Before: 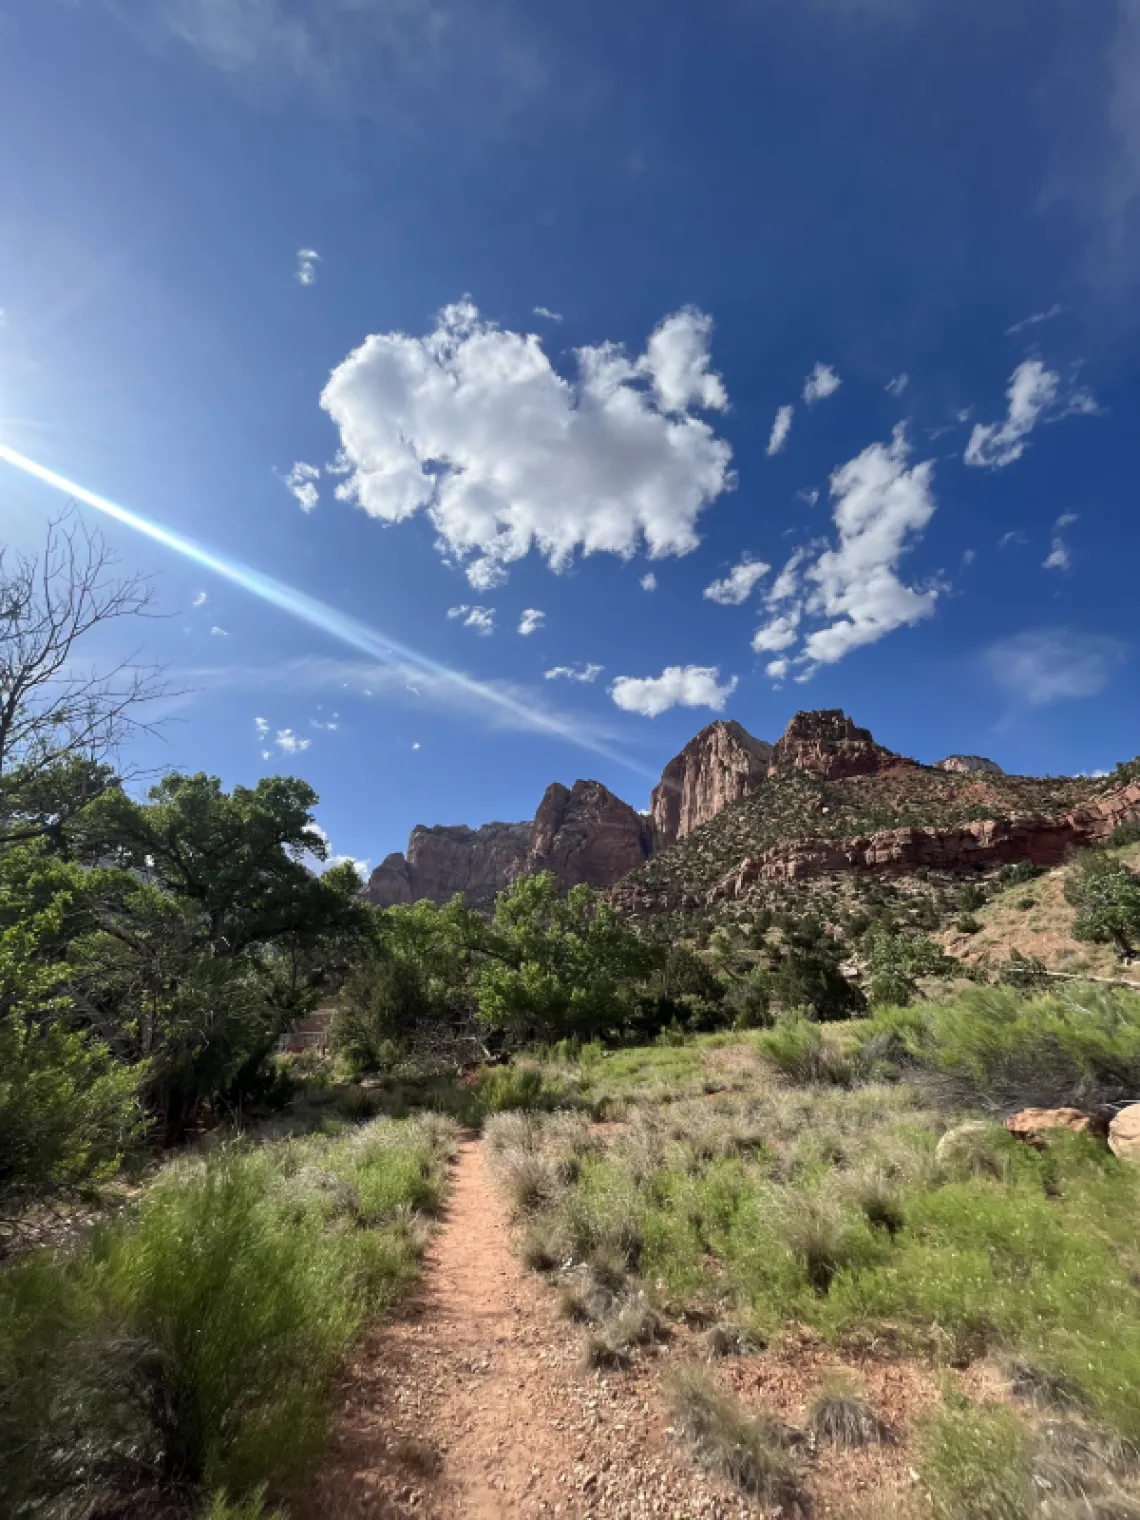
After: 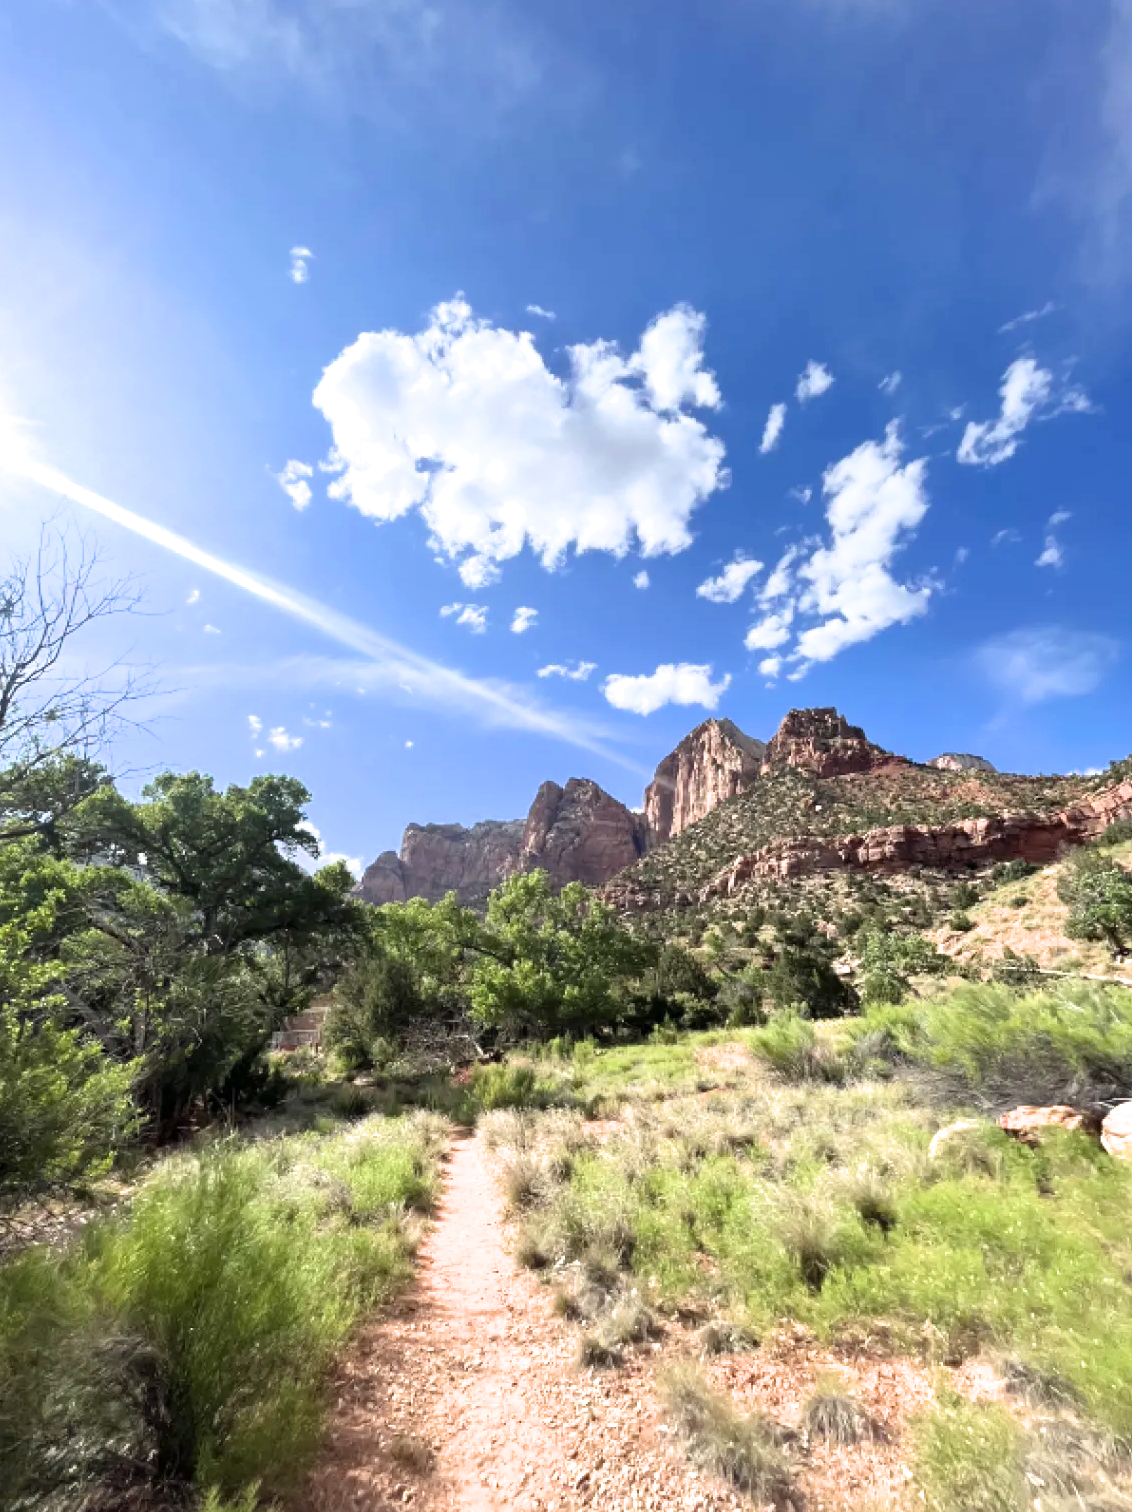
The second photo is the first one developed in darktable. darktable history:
filmic rgb: black relative exposure -11.35 EV, white relative exposure 3.22 EV, hardness 6.76, color science v6 (2022)
crop and rotate: left 0.614%, top 0.179%, bottom 0.309%
exposure: black level correction 0, exposure 1.3 EV, compensate exposure bias true, compensate highlight preservation false
